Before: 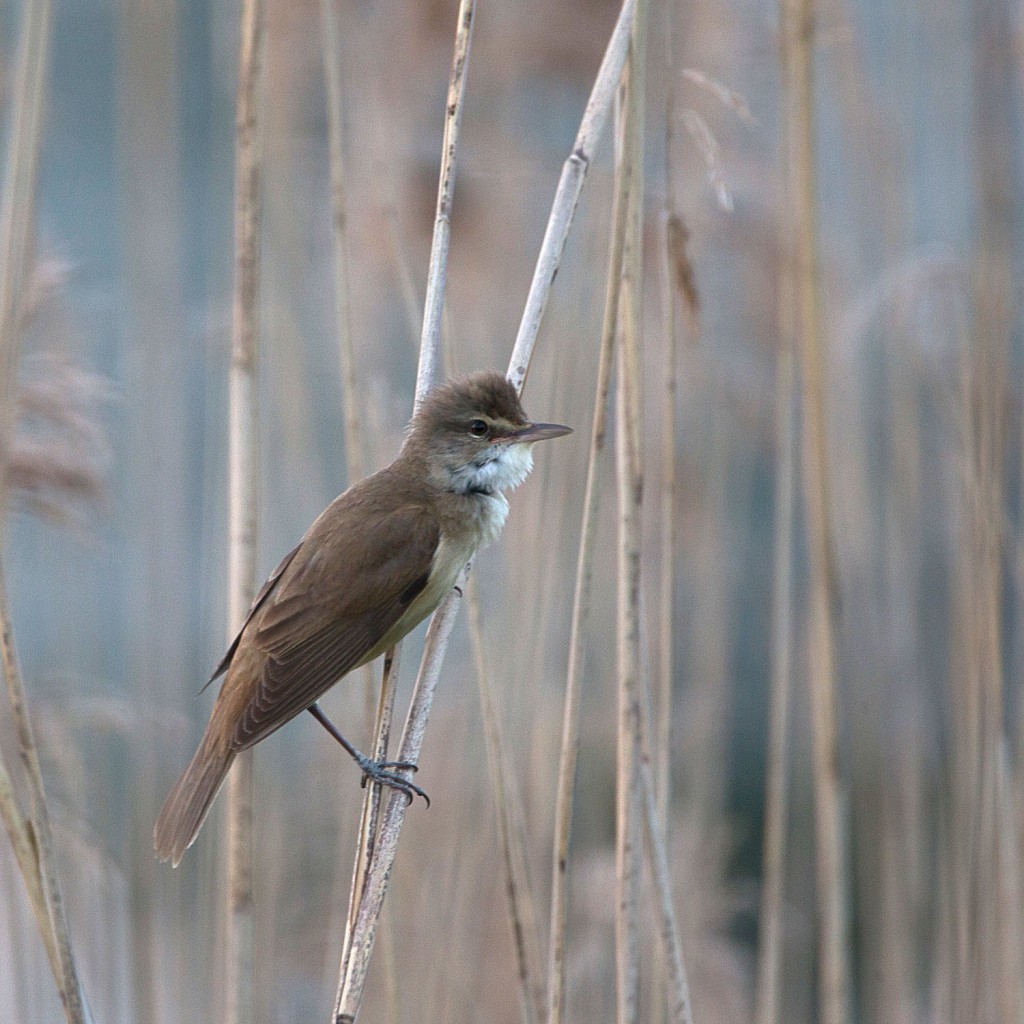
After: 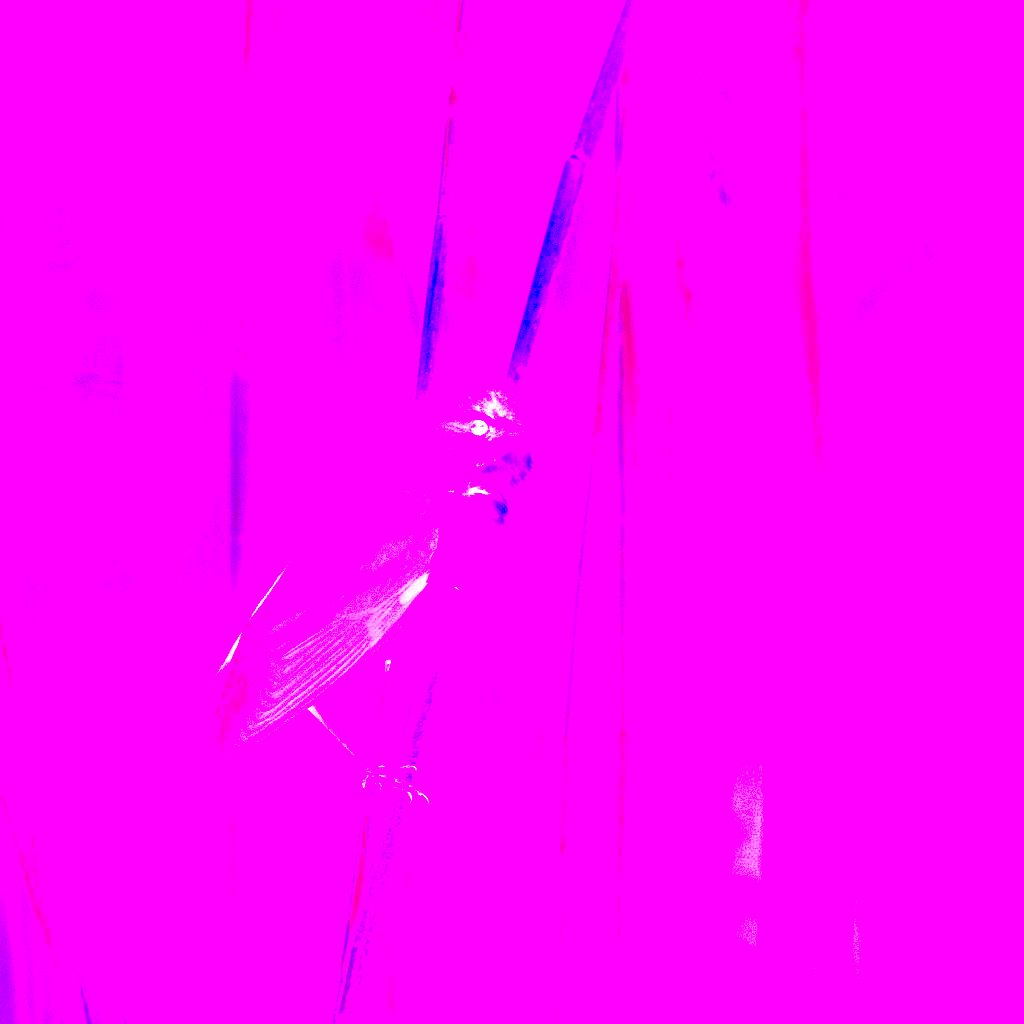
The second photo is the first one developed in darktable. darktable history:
shadows and highlights: shadows 25, white point adjustment -3, highlights -30
white balance: red 8, blue 8
bloom: size 9%, threshold 100%, strength 7%
